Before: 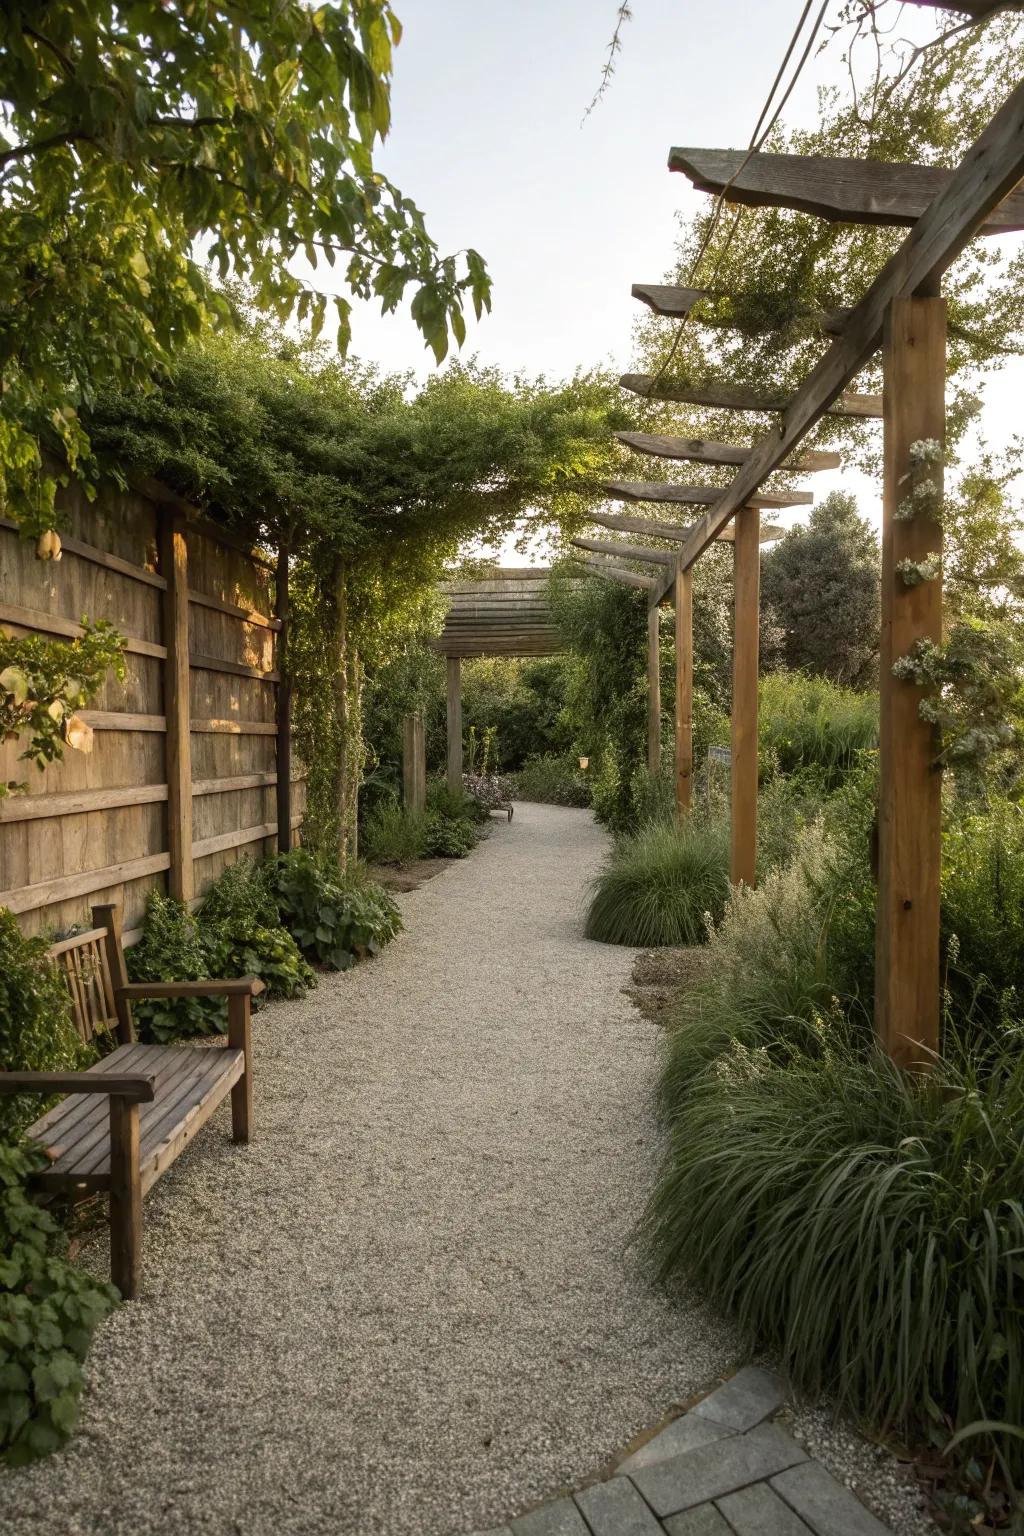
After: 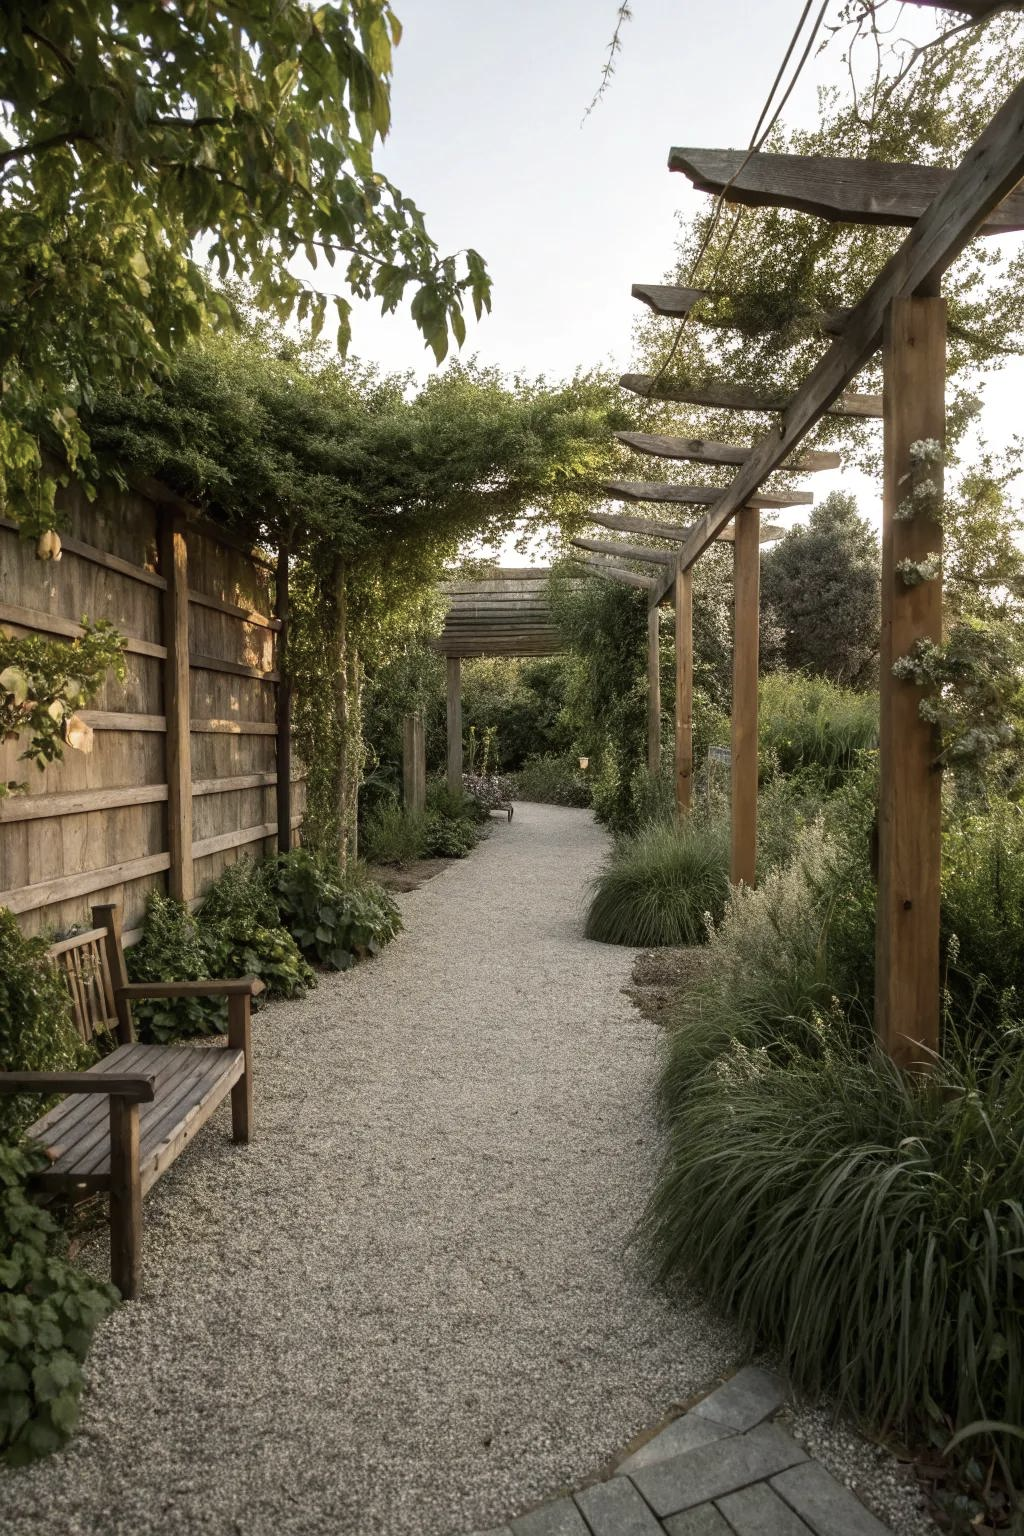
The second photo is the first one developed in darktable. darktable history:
contrast brightness saturation: contrast 0.056, brightness -0.014, saturation -0.232
